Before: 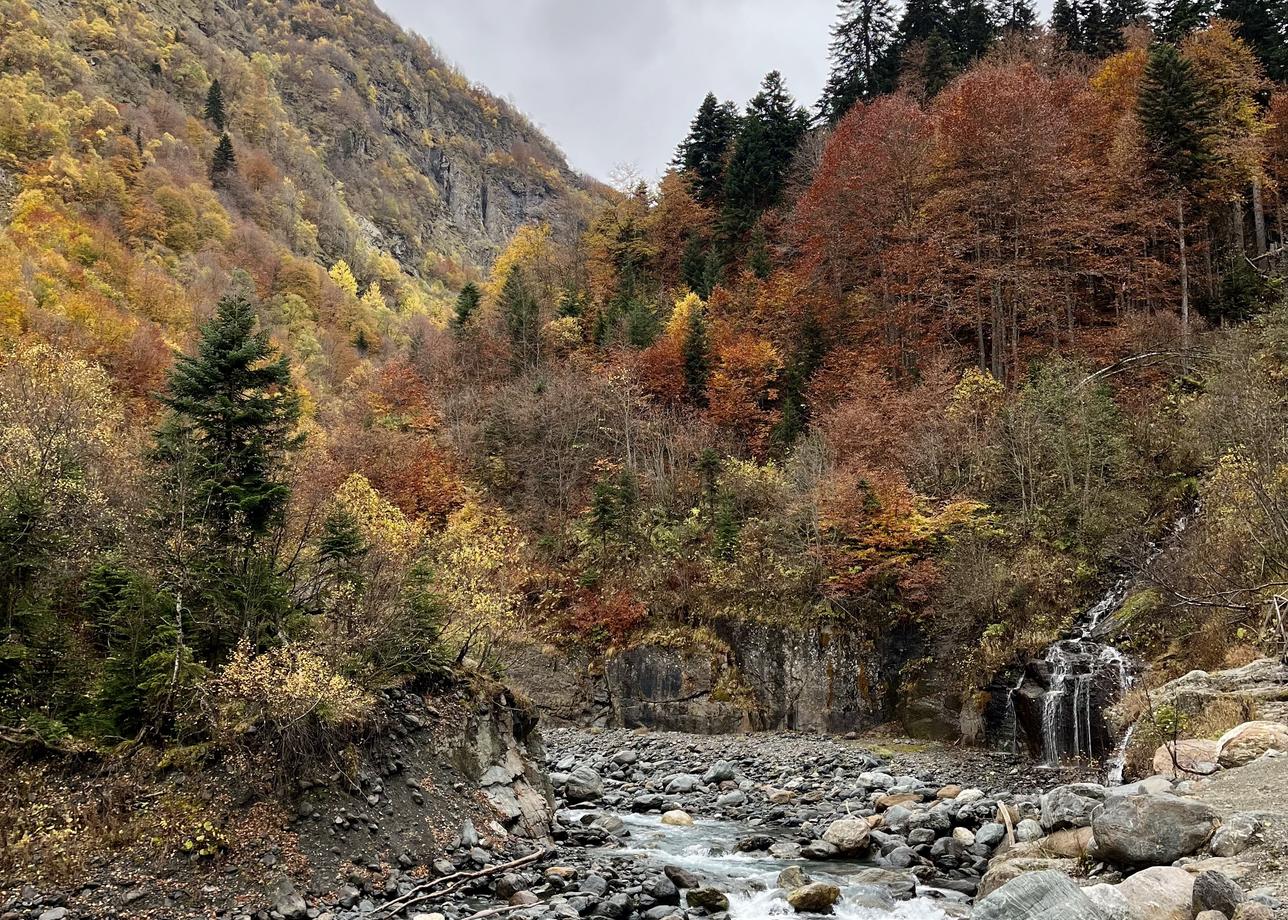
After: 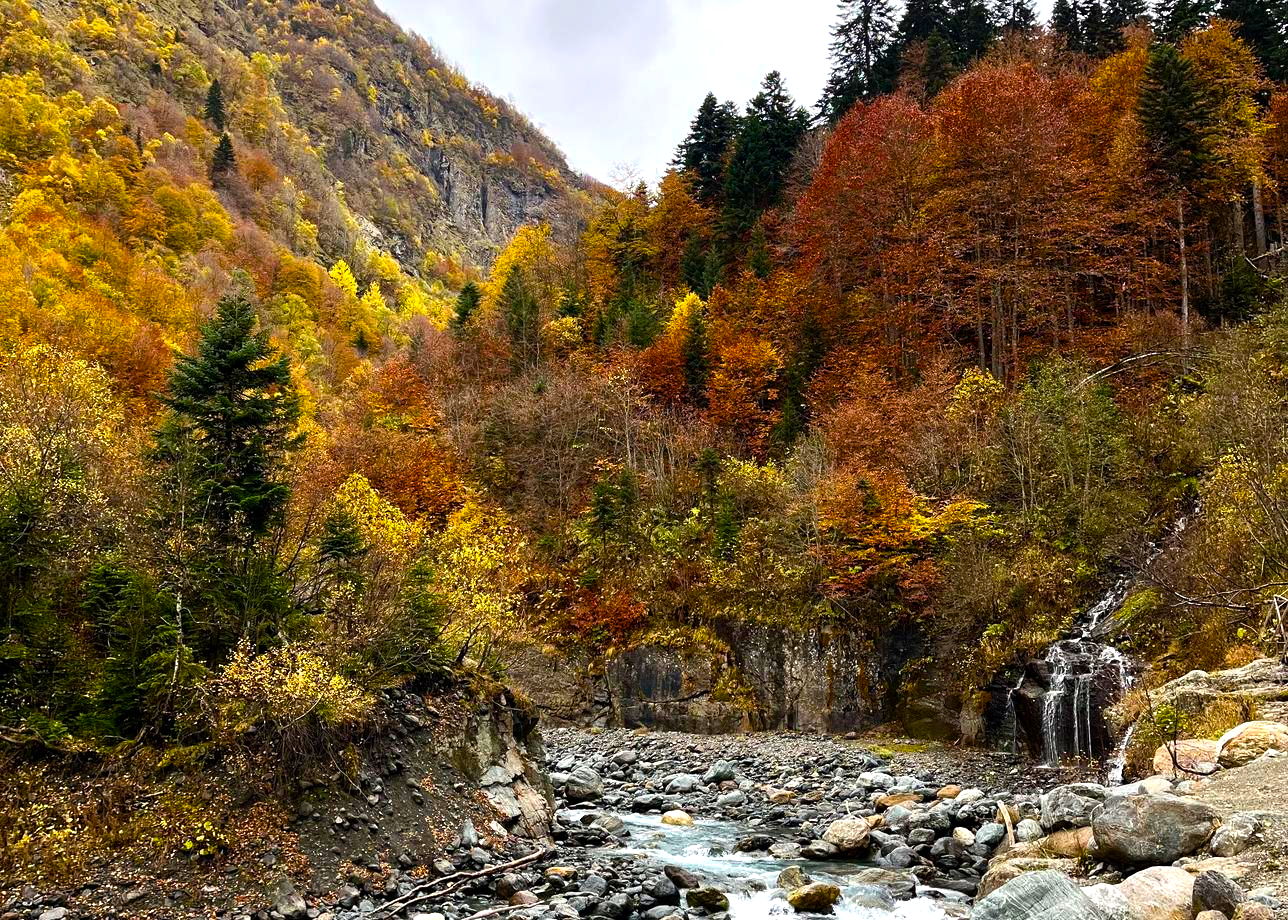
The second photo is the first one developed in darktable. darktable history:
color balance rgb: linear chroma grading › global chroma 9%, perceptual saturation grading › global saturation 36%, perceptual saturation grading › shadows 35%, perceptual brilliance grading › global brilliance 15%, perceptual brilliance grading › shadows -35%, global vibrance 15%
contrast brightness saturation: saturation -0.05
